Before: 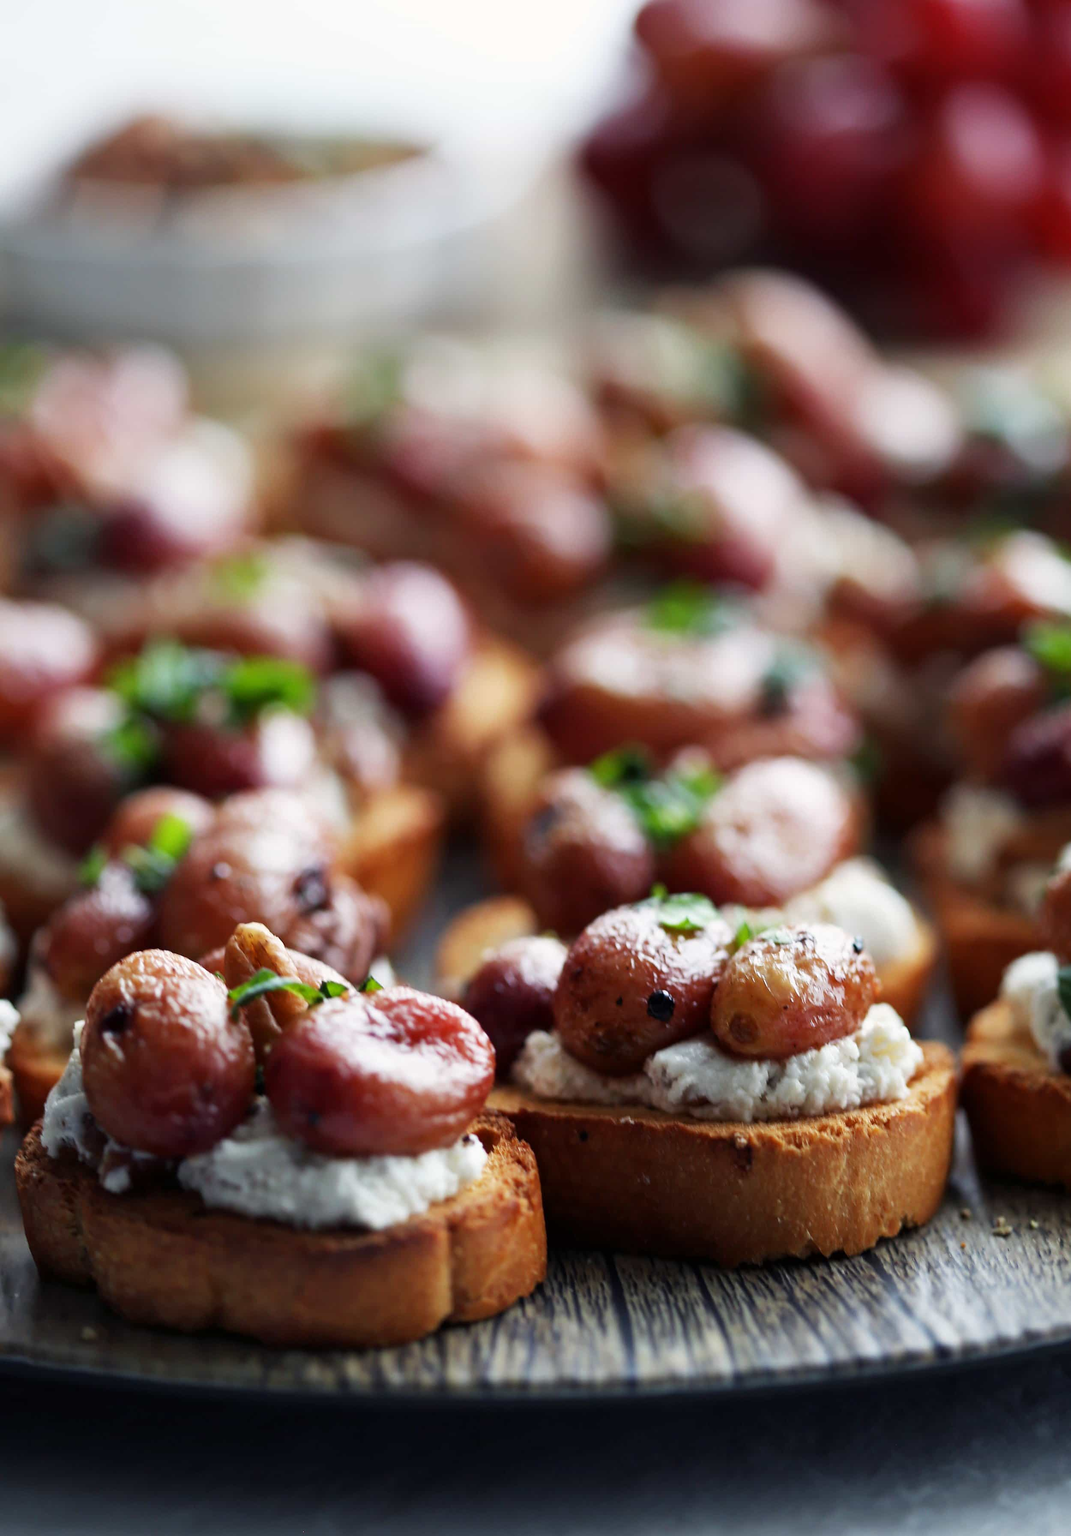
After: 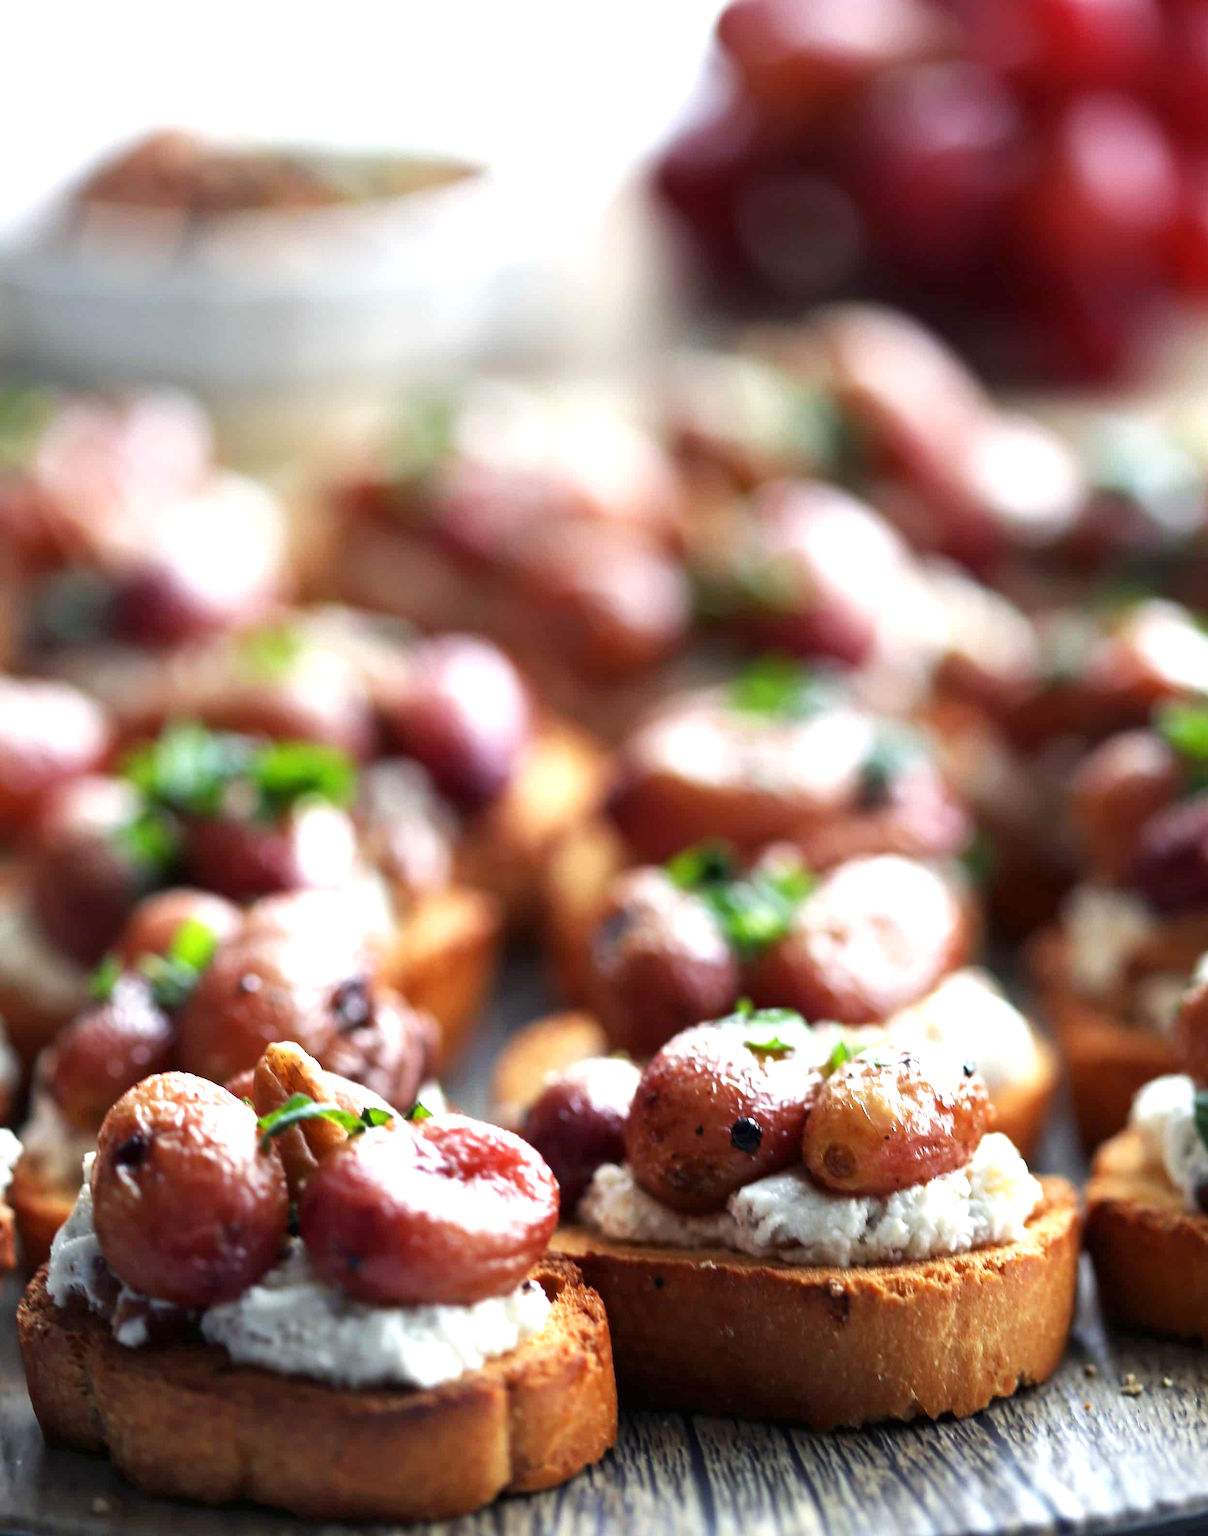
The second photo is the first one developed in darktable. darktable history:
exposure: exposure 0.751 EV, compensate highlight preservation false
crop and rotate: top 0%, bottom 11.39%
